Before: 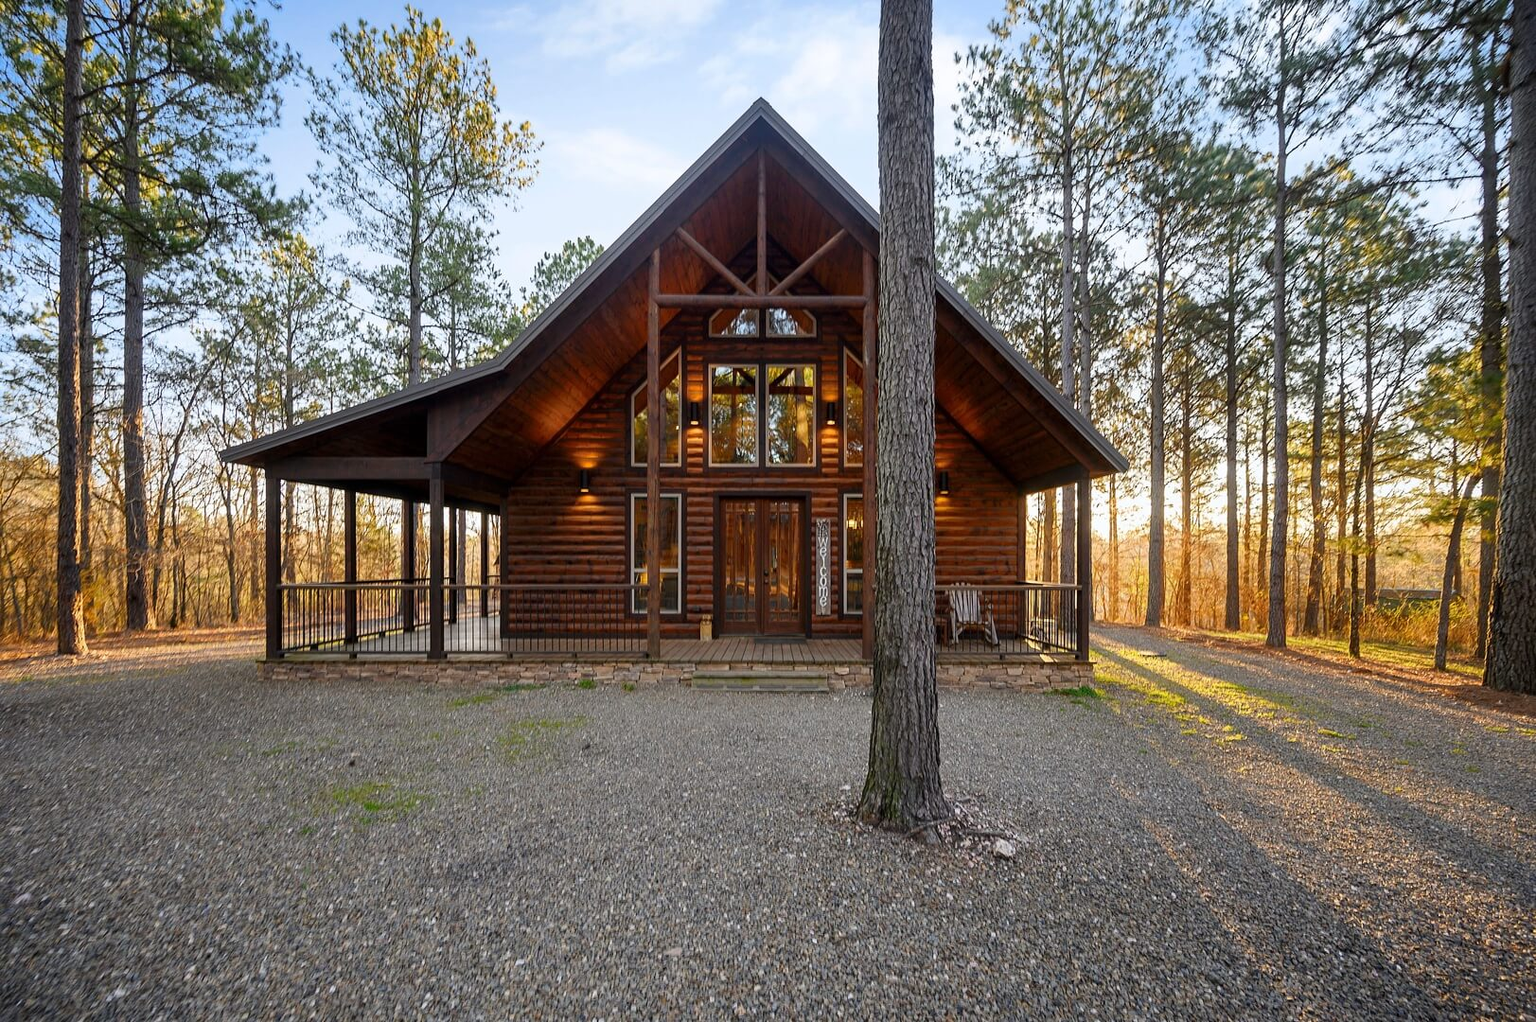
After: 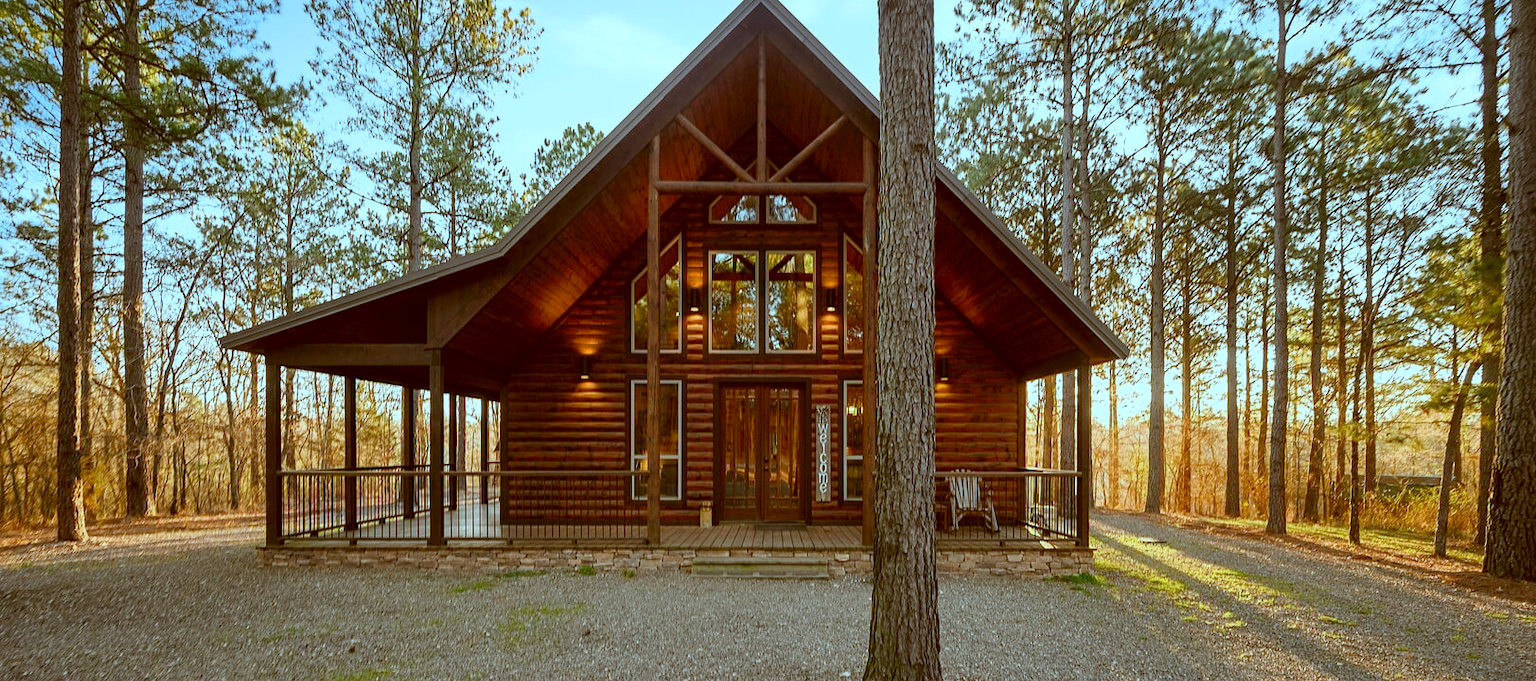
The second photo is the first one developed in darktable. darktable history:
crop: top 11.166%, bottom 22.168%
color correction: highlights a* -14.62, highlights b* -16.22, shadows a* 10.12, shadows b* 29.4
